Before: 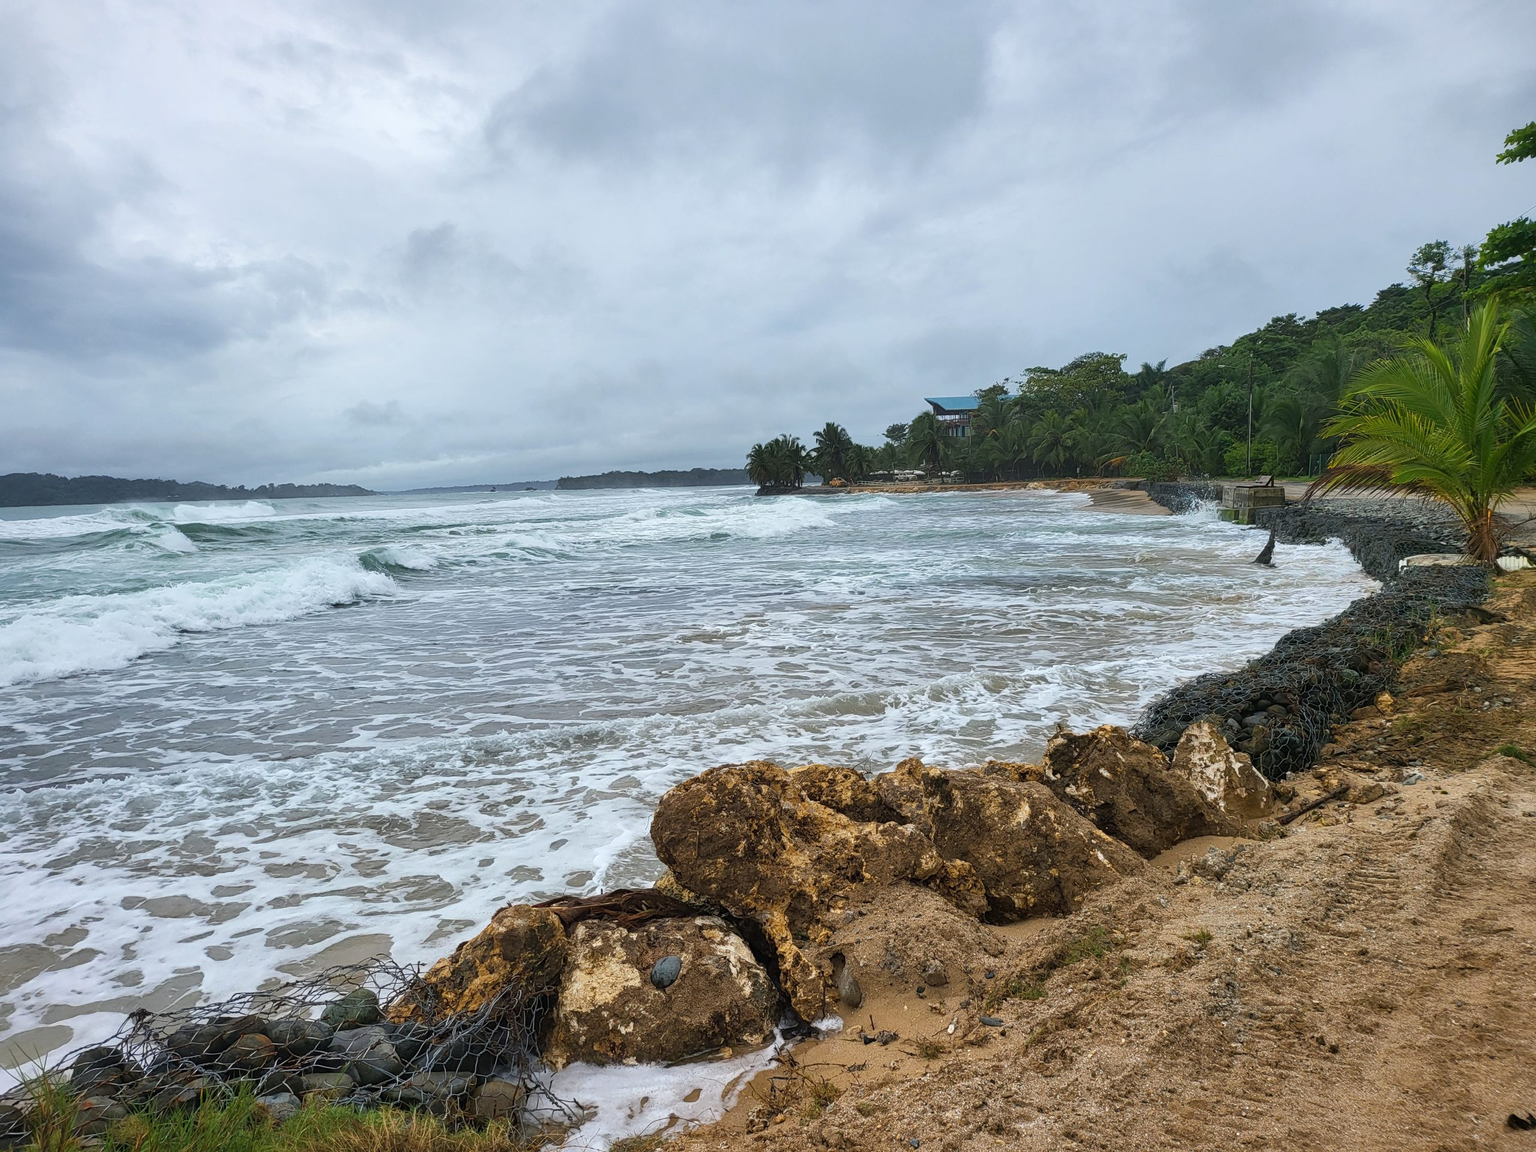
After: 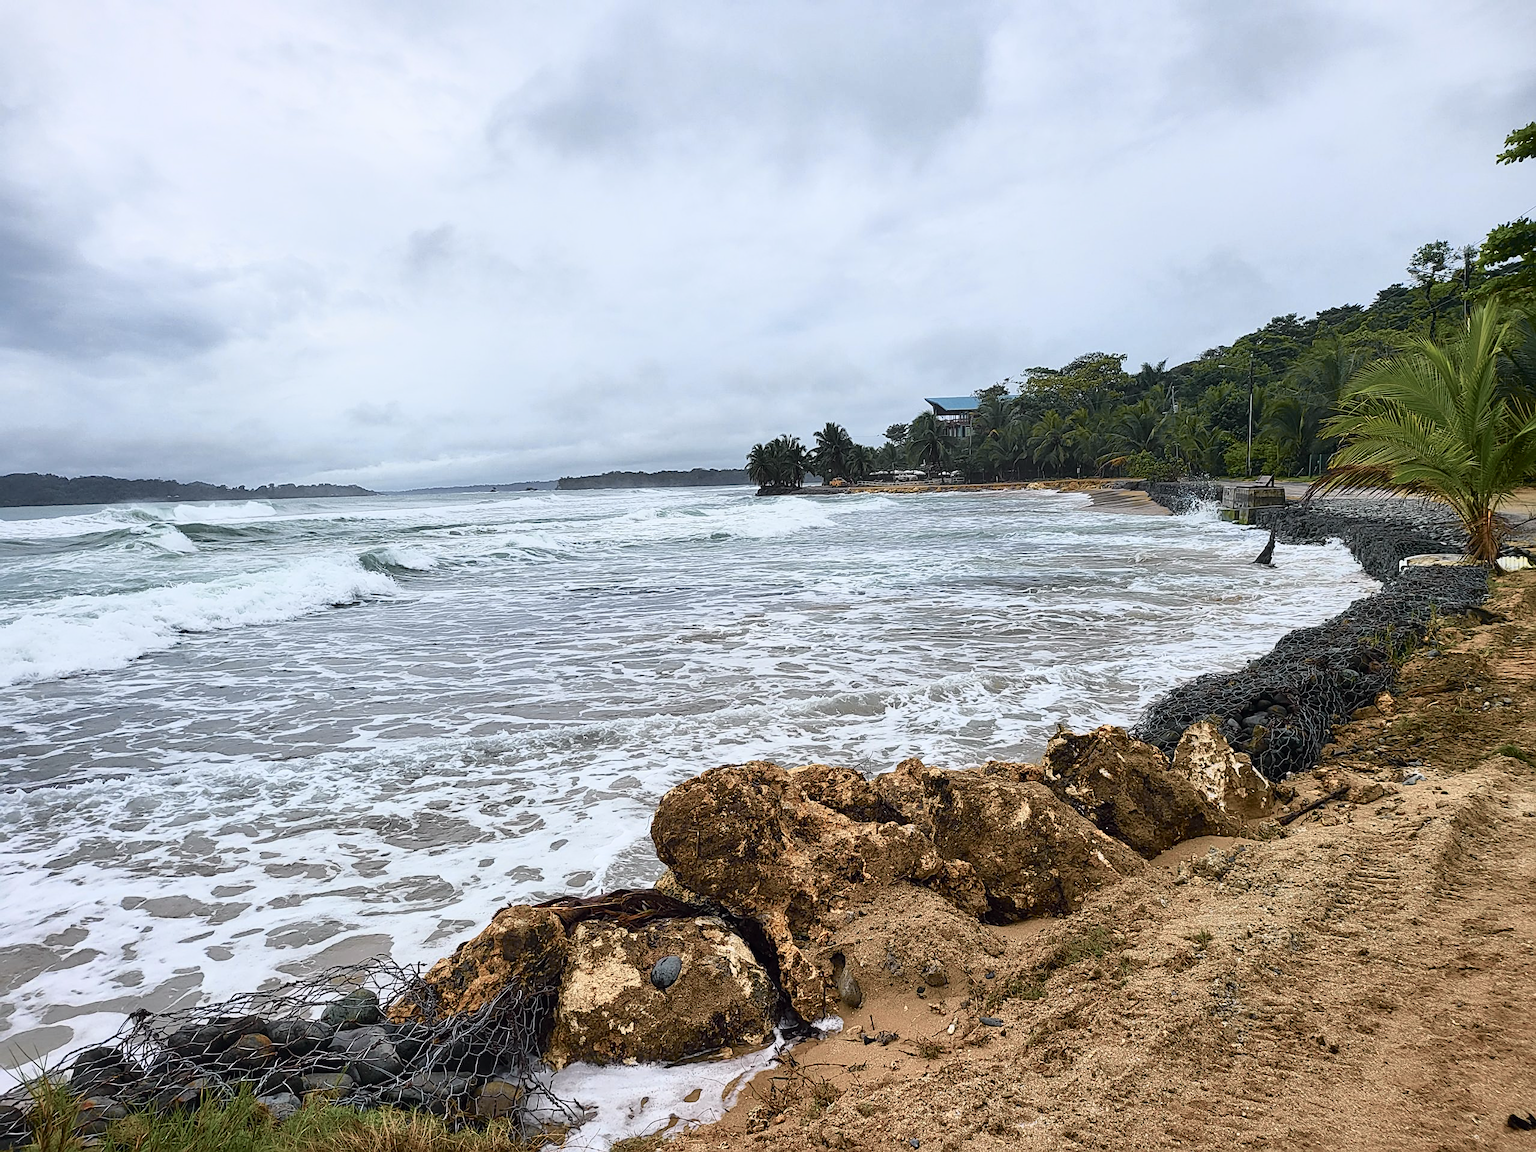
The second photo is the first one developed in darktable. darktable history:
sharpen: on, module defaults
tone curve: curves: ch0 [(0, 0) (0.105, 0.068) (0.195, 0.162) (0.283, 0.283) (0.384, 0.404) (0.485, 0.531) (0.638, 0.681) (0.795, 0.879) (1, 0.977)]; ch1 [(0, 0) (0.161, 0.092) (0.35, 0.33) (0.379, 0.401) (0.456, 0.469) (0.498, 0.503) (0.531, 0.537) (0.596, 0.621) (0.635, 0.671) (1, 1)]; ch2 [(0, 0) (0.371, 0.362) (0.437, 0.437) (0.483, 0.484) (0.53, 0.515) (0.56, 0.58) (0.622, 0.606) (1, 1)], color space Lab, independent channels, preserve colors none
